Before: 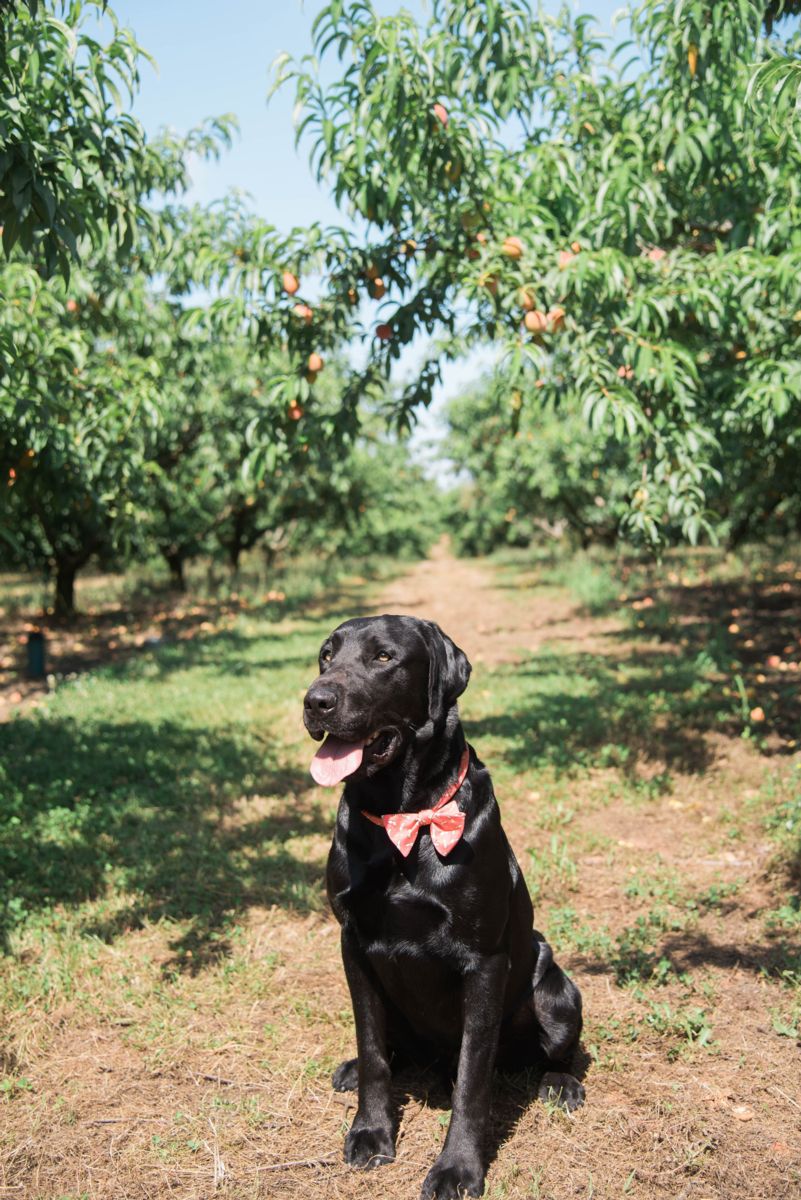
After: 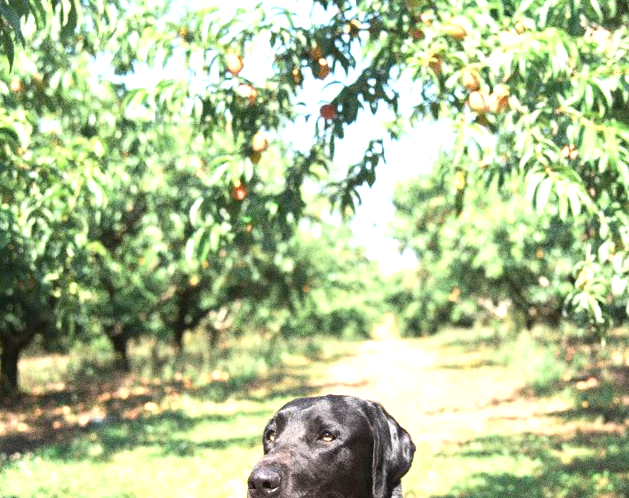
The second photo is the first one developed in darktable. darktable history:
exposure: black level correction 0, exposure 1.2 EV, compensate highlight preservation false
grain: coarseness 0.09 ISO, strength 40%
crop: left 7.036%, top 18.398%, right 14.379%, bottom 40.043%
